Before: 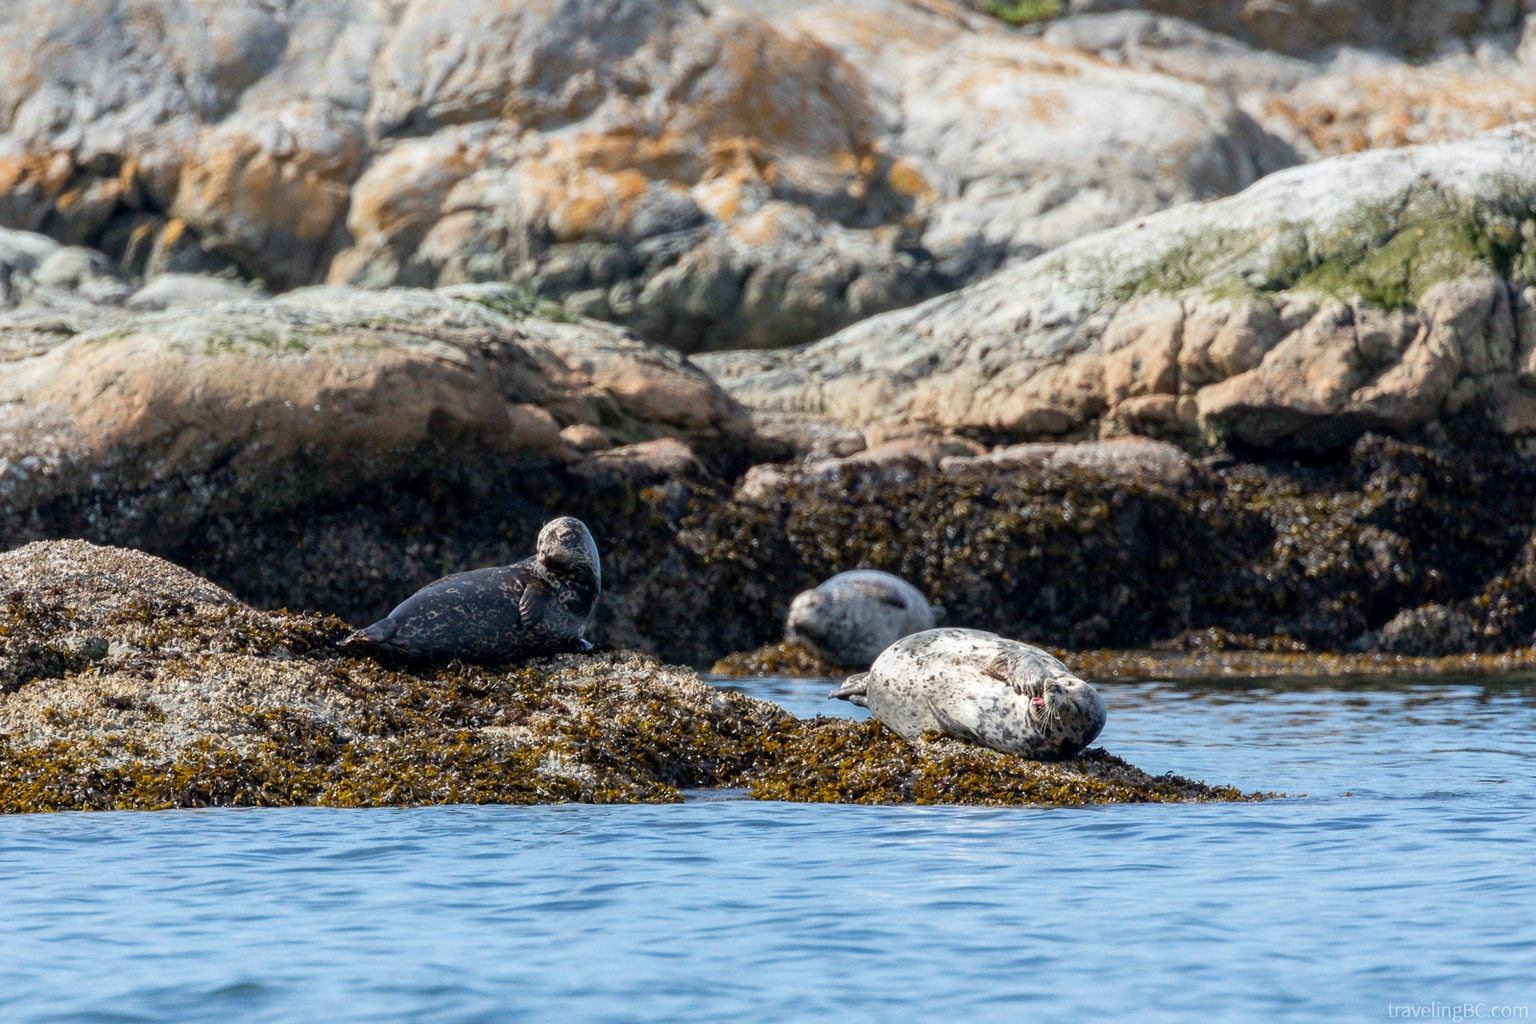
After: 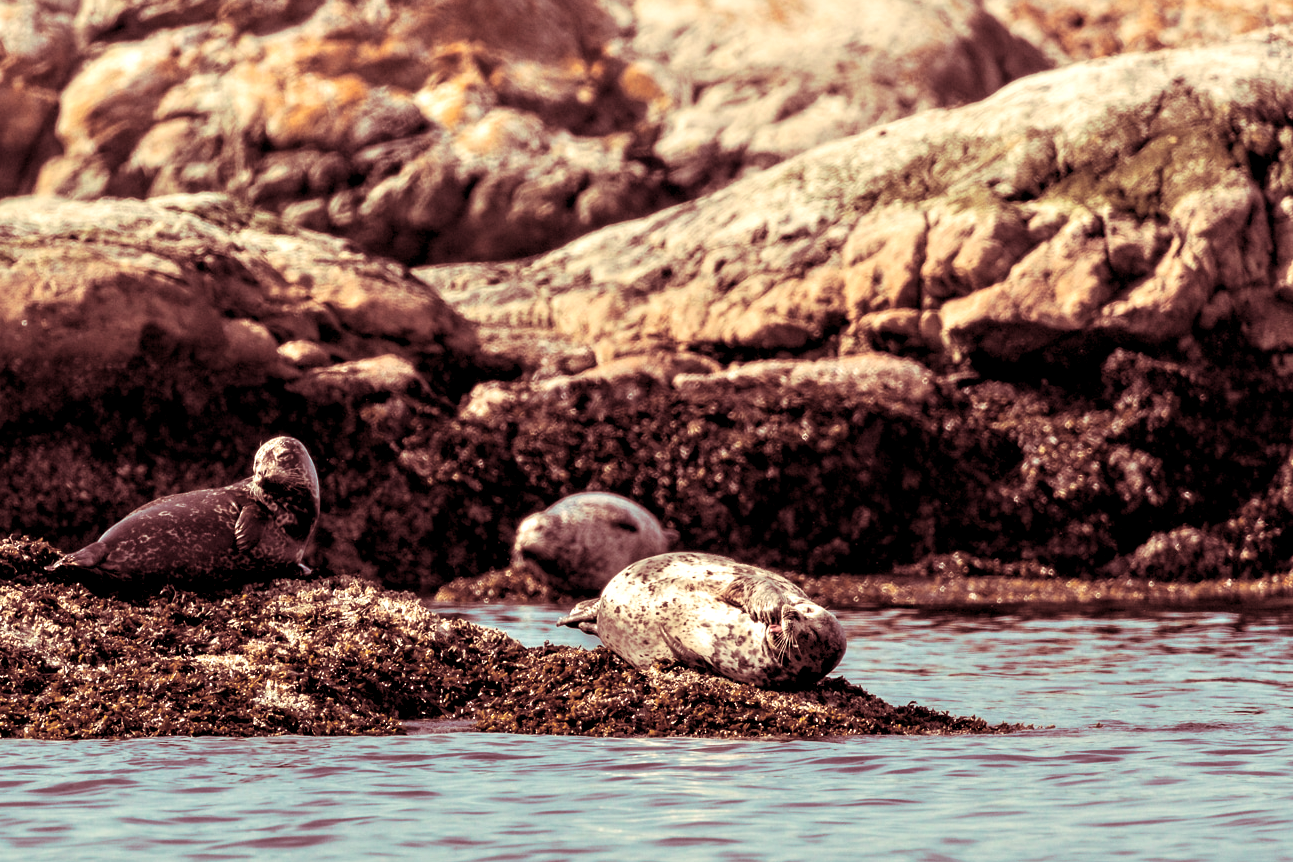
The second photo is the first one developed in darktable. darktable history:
contrast equalizer: y [[0.545, 0.572, 0.59, 0.59, 0.571, 0.545], [0.5 ×6], [0.5 ×6], [0 ×6], [0 ×6]]
crop: left 19.159%, top 9.58%, bottom 9.58%
white balance: red 1.123, blue 0.83
split-toning: highlights › saturation 0, balance -61.83
exposure: compensate highlight preservation false
